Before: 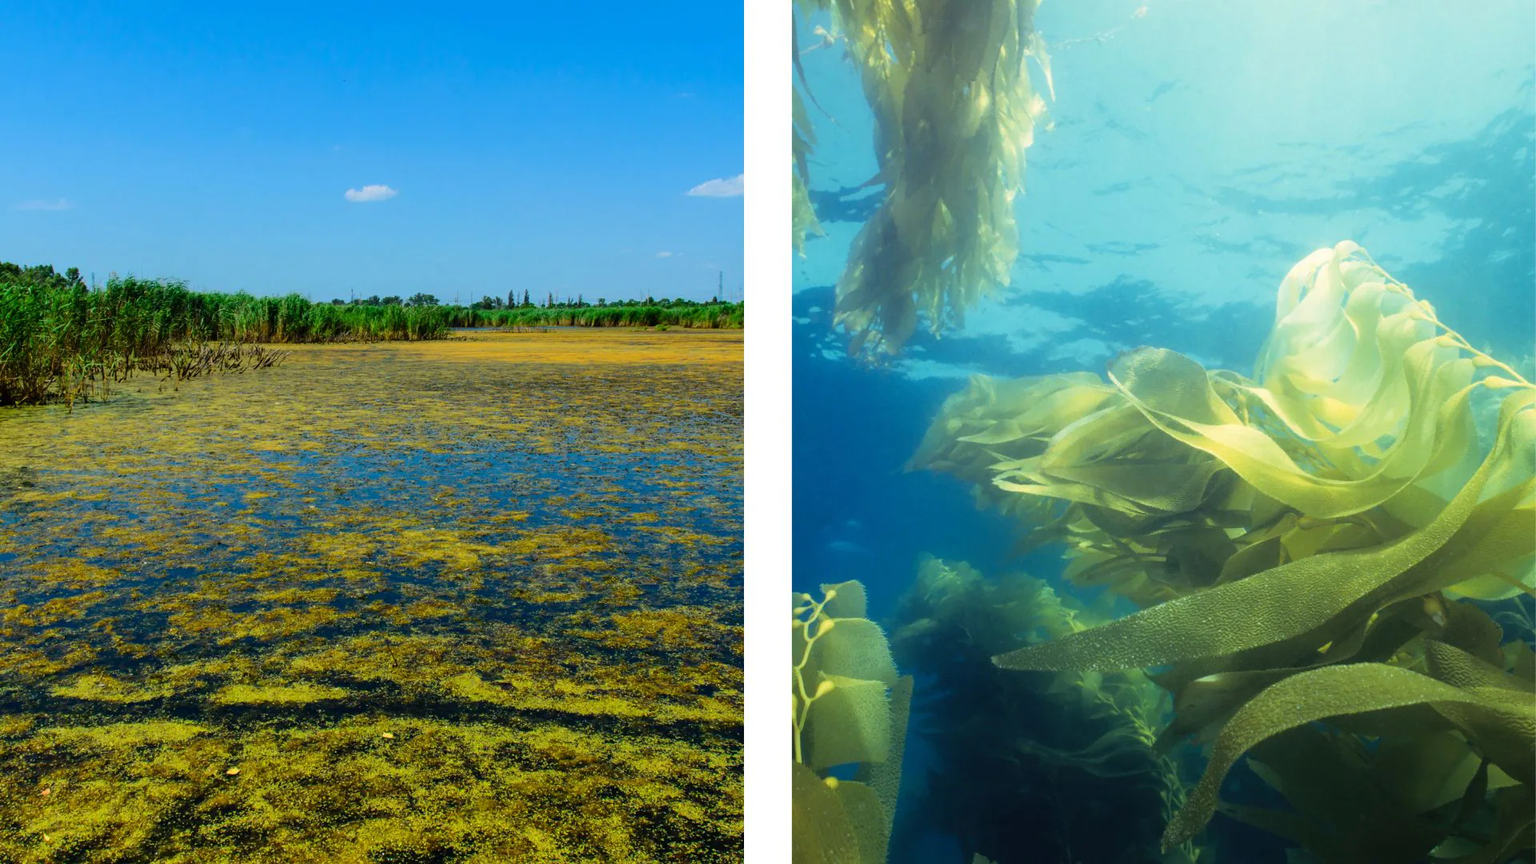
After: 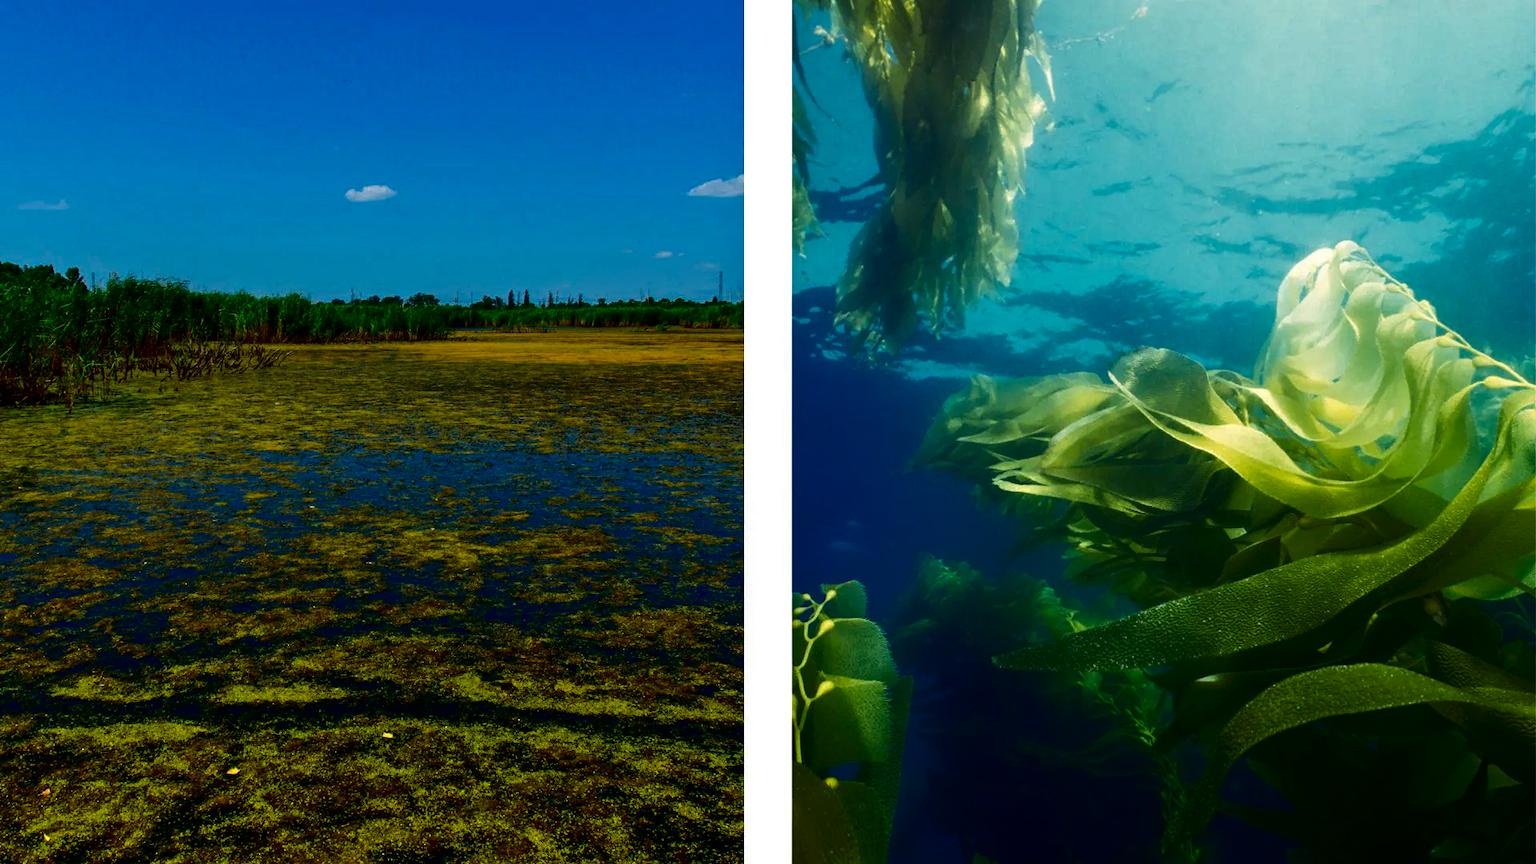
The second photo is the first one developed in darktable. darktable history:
color zones: curves: ch1 [(0.077, 0.436) (0.25, 0.5) (0.75, 0.5)]
contrast brightness saturation: contrast 0.088, brightness -0.605, saturation 0.172
contrast equalizer: octaves 7, y [[0.5, 0.501, 0.532, 0.538, 0.54, 0.541], [0.5 ×6], [0.5 ×6], [0 ×6], [0 ×6]]
